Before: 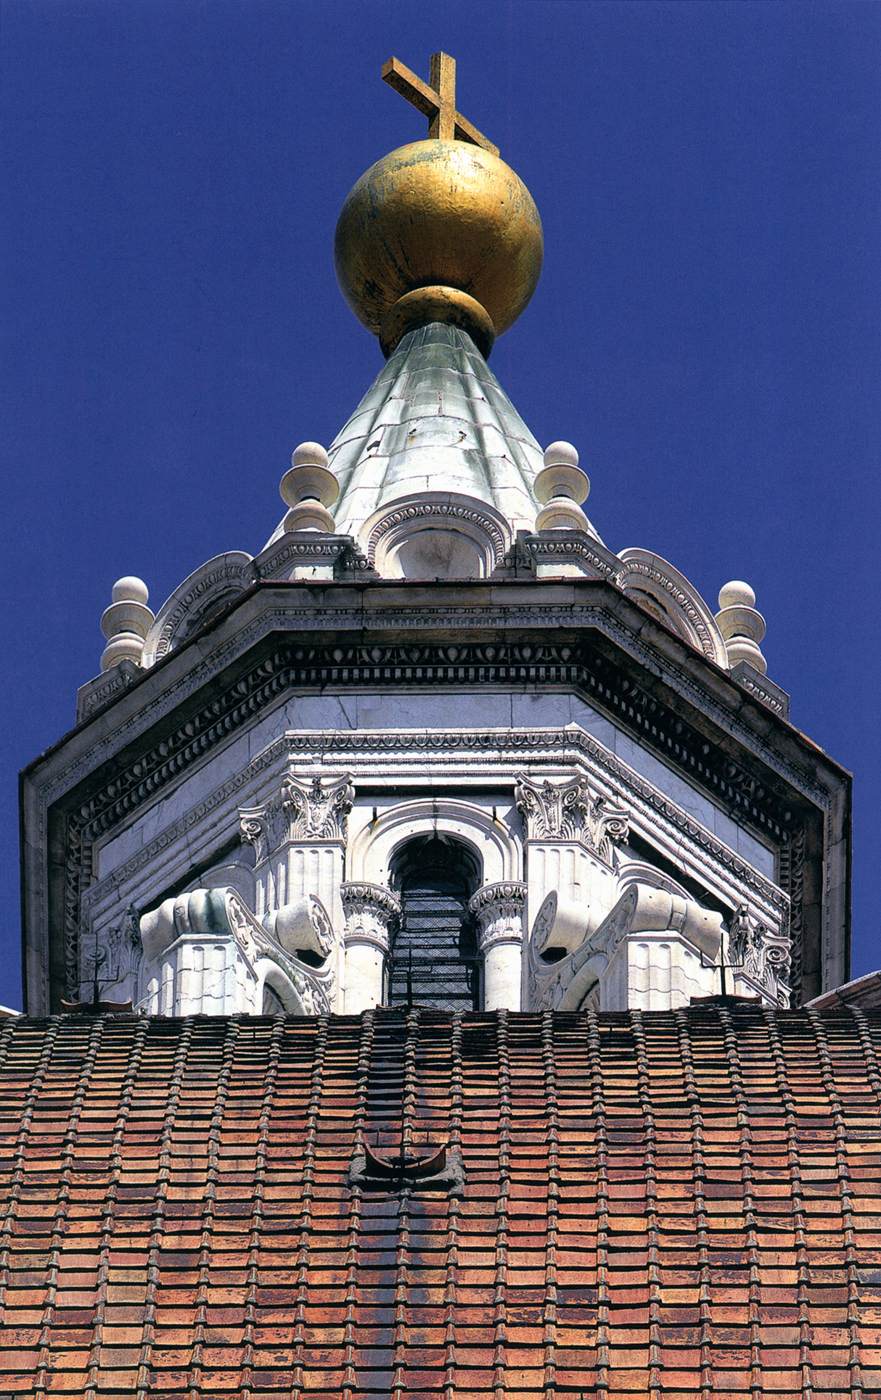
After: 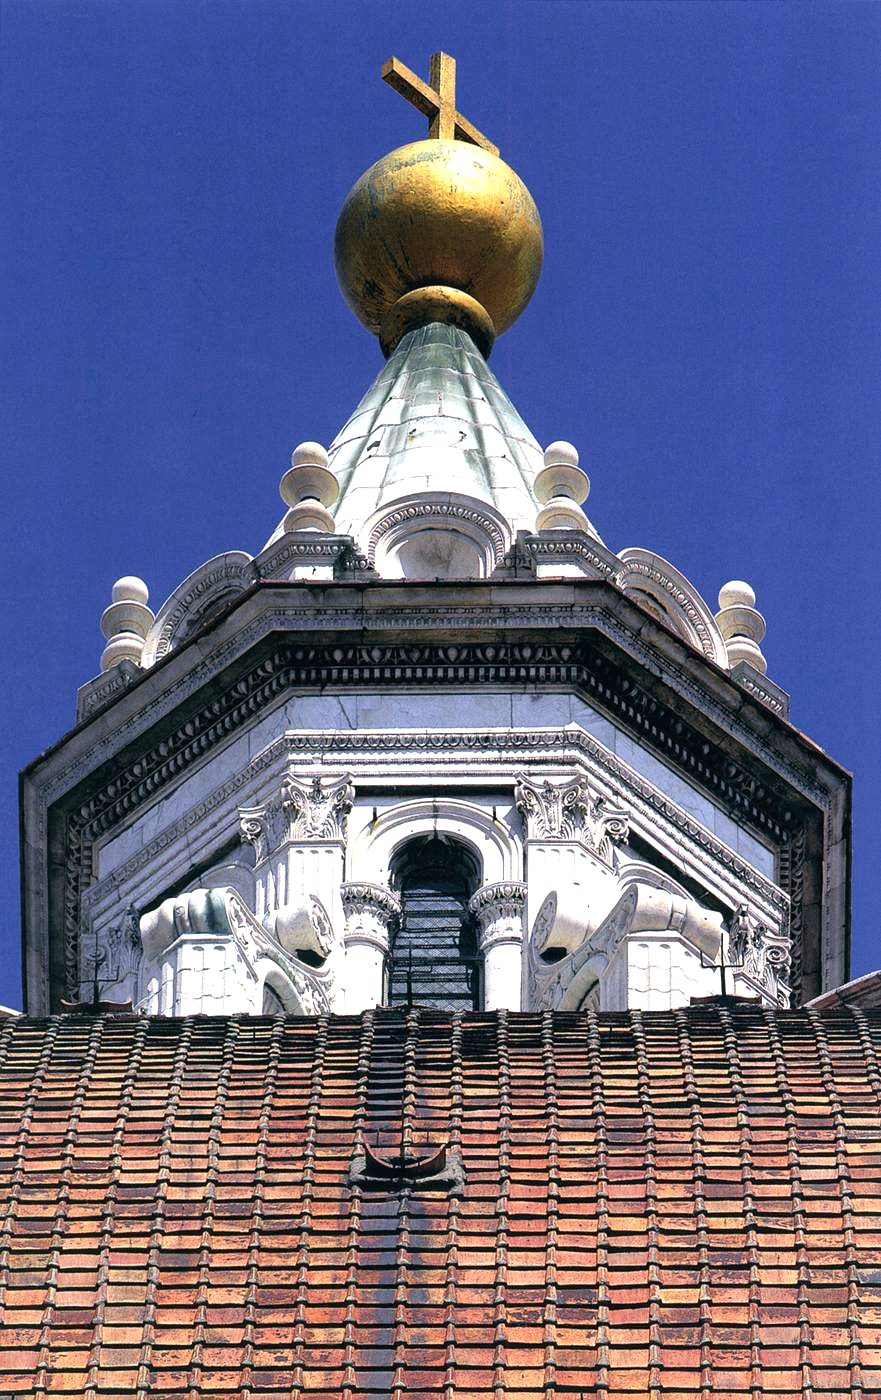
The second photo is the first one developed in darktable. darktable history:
exposure: exposure 0.566 EV, compensate exposure bias true, compensate highlight preservation false
